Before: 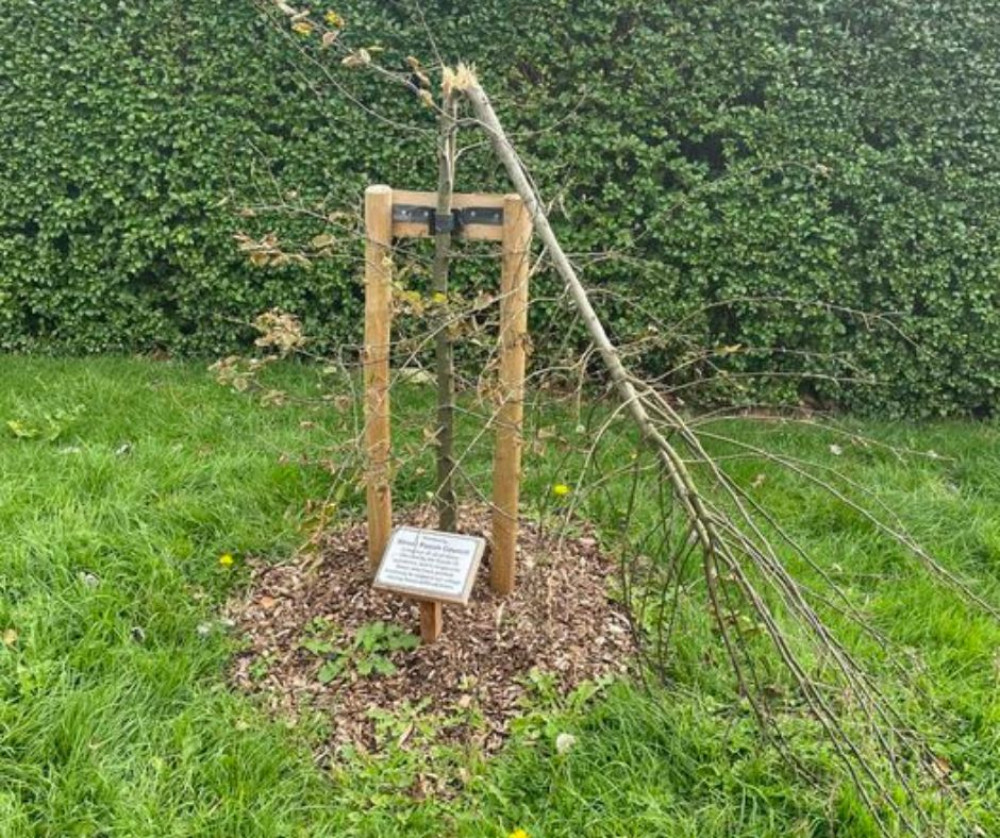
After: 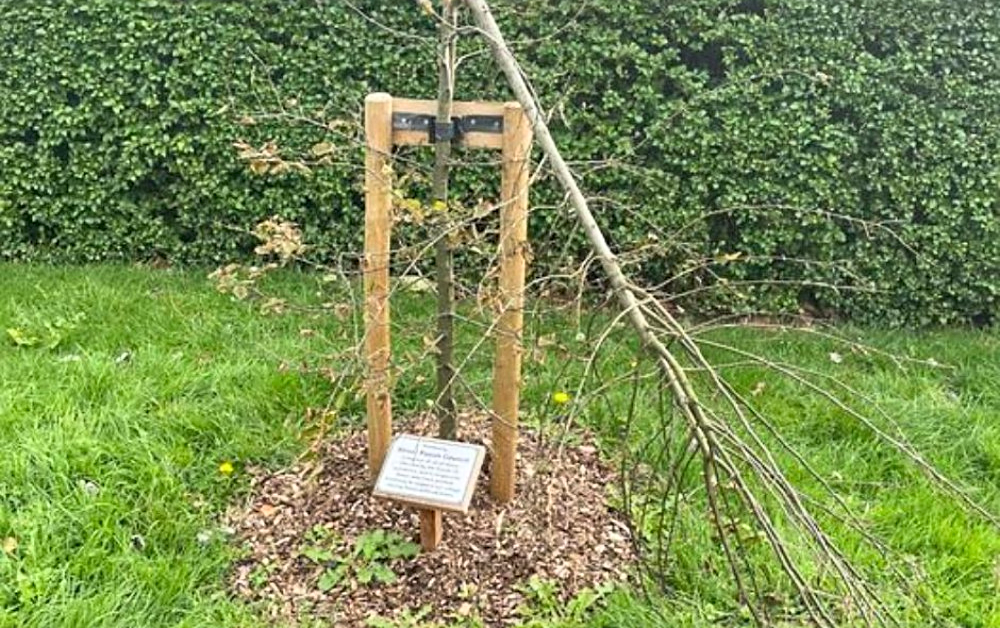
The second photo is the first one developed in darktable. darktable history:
base curve: curves: ch0 [(0, 0) (0.666, 0.806) (1, 1)]
sharpen: on, module defaults
crop: top 11.038%, bottom 13.962%
